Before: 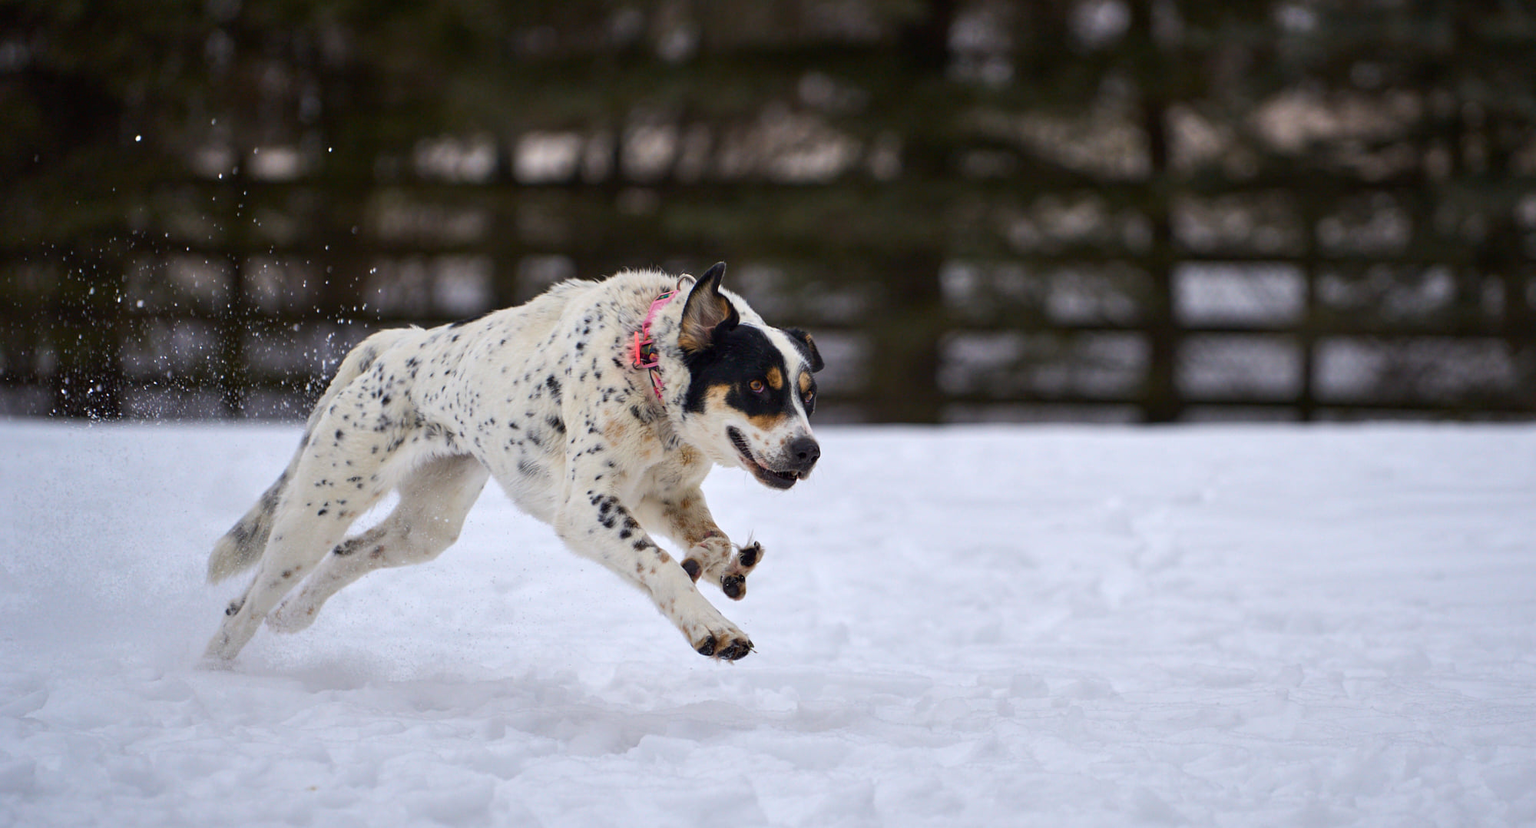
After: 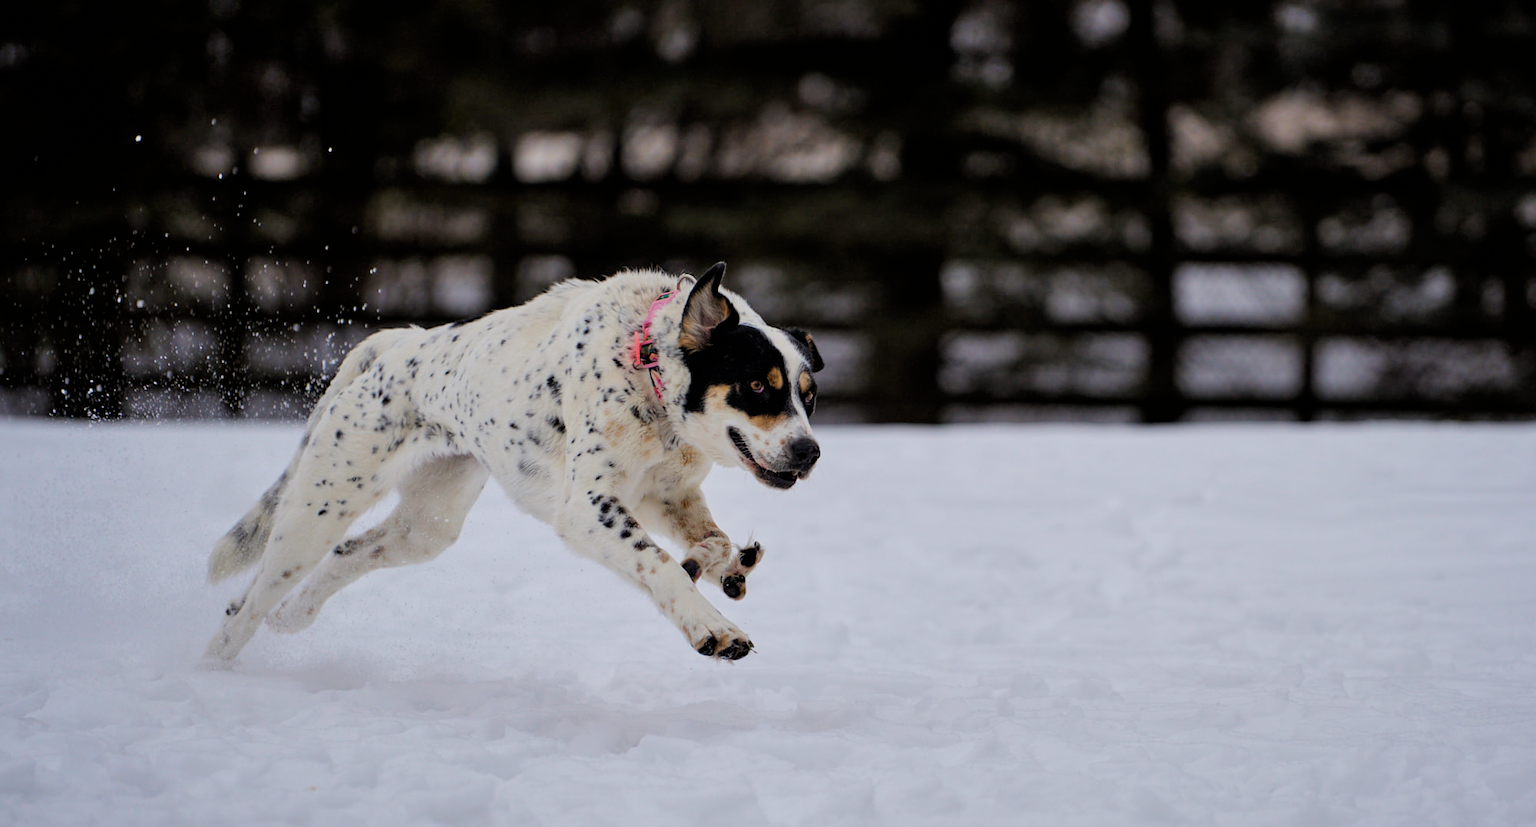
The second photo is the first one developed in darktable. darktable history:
filmic rgb: black relative exposure -4.88 EV, hardness 2.82
